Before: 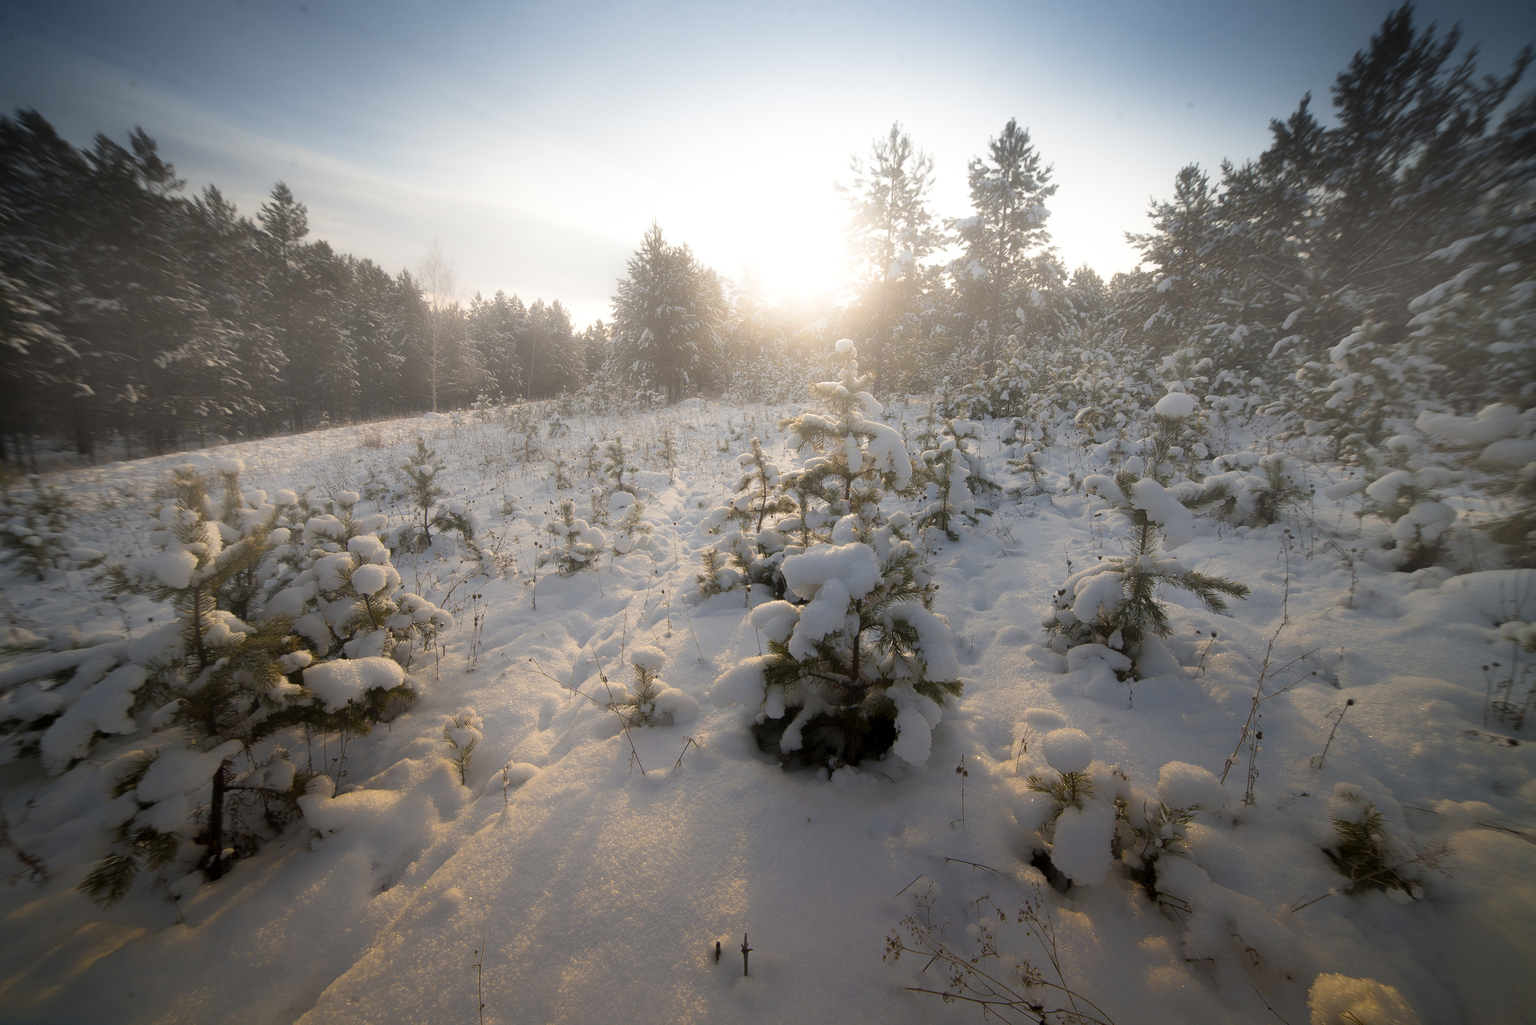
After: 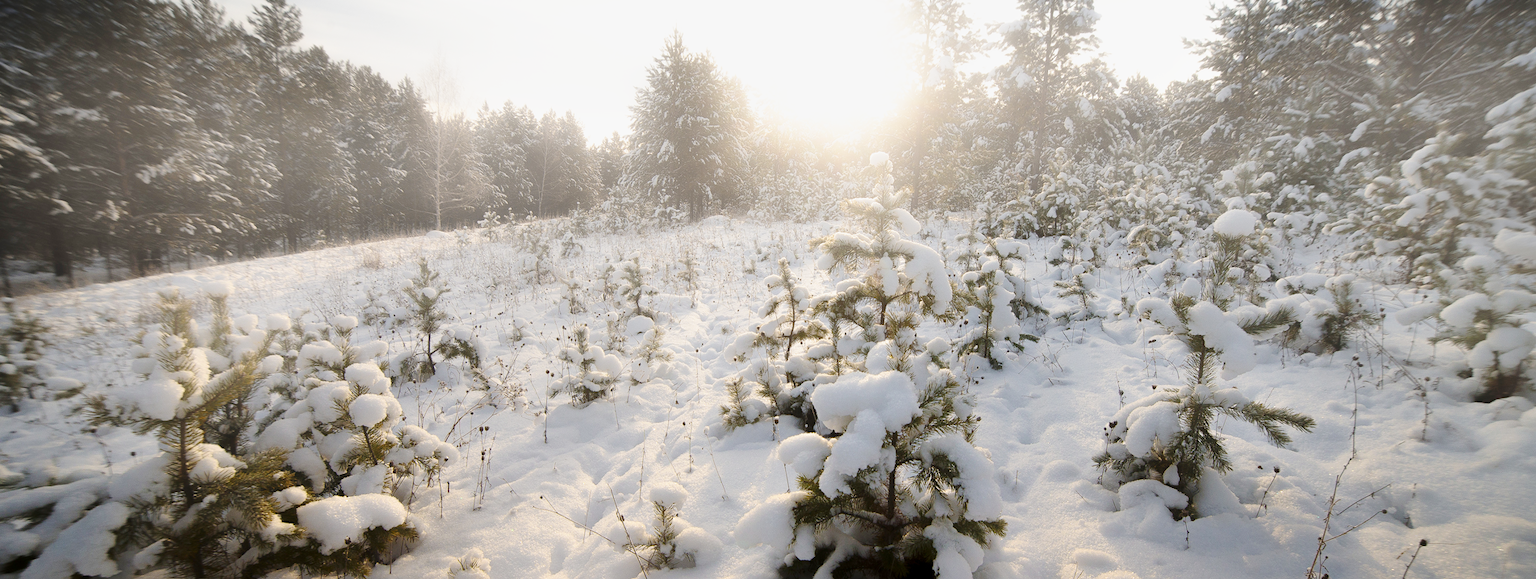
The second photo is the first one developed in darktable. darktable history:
crop: left 1.799%, top 19.35%, right 5.223%, bottom 28.099%
shadows and highlights: shadows 33.18, highlights -46.42, compress 49.74%, soften with gaussian
contrast brightness saturation: contrast 0.143
base curve: curves: ch0 [(0, 0) (0.025, 0.046) (0.112, 0.277) (0.467, 0.74) (0.814, 0.929) (1, 0.942)], preserve colors none
